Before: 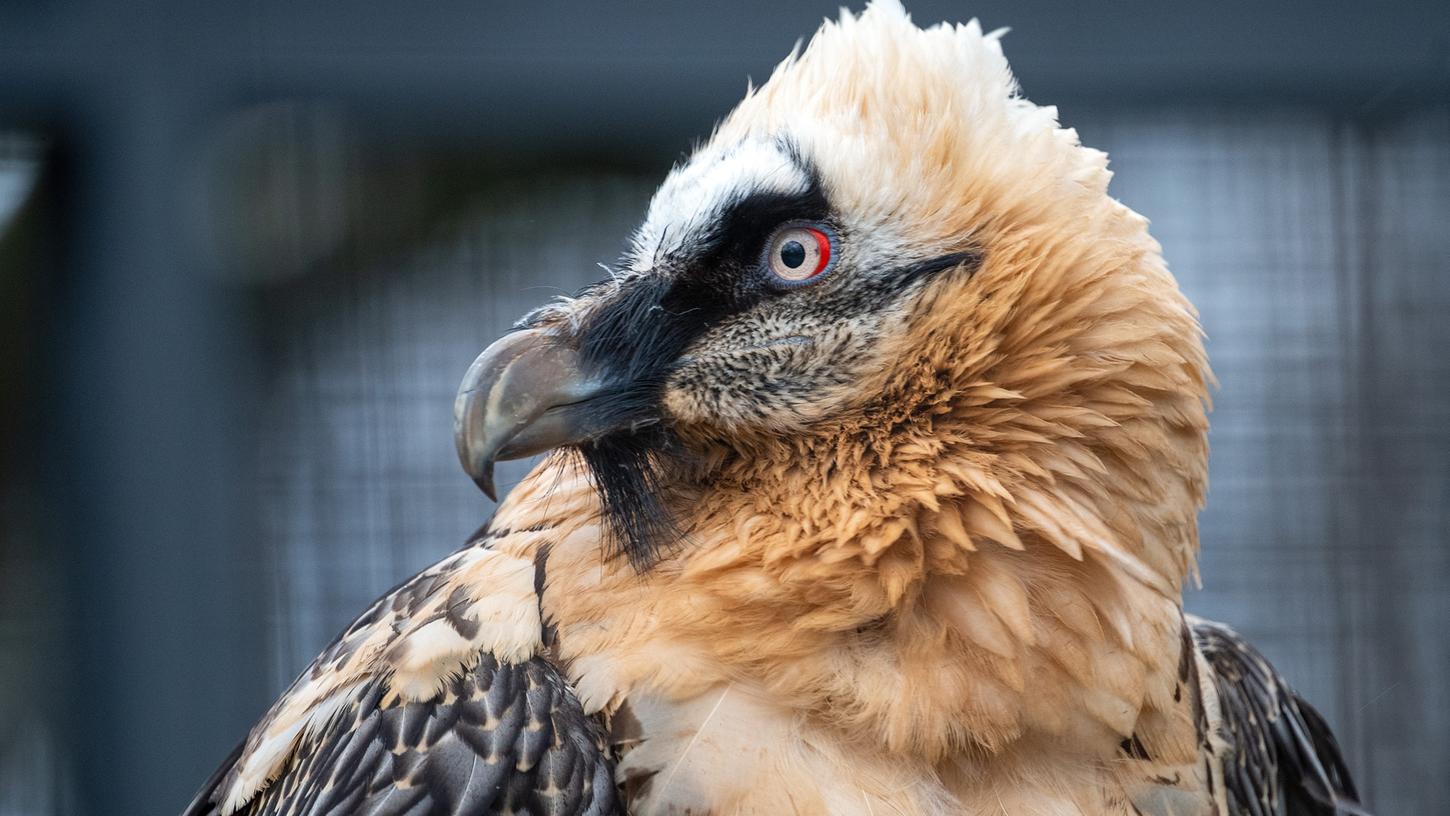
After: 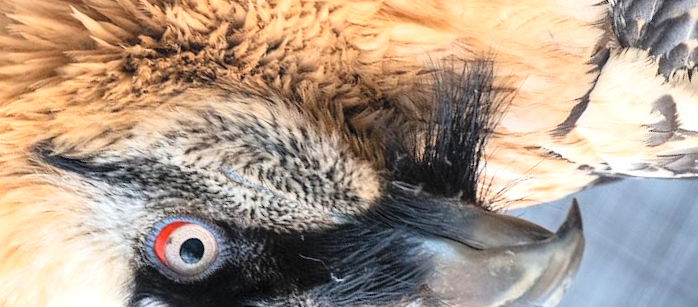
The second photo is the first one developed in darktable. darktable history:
crop and rotate: angle 148°, left 9.172%, top 15.599%, right 4.561%, bottom 16.919%
tone equalizer: -8 EV -0.447 EV, -7 EV -0.371 EV, -6 EV -0.306 EV, -5 EV -0.258 EV, -3 EV 0.231 EV, -2 EV 0.333 EV, -1 EV 0.403 EV, +0 EV 0.428 EV
contrast brightness saturation: contrast 0.144, brightness 0.223
